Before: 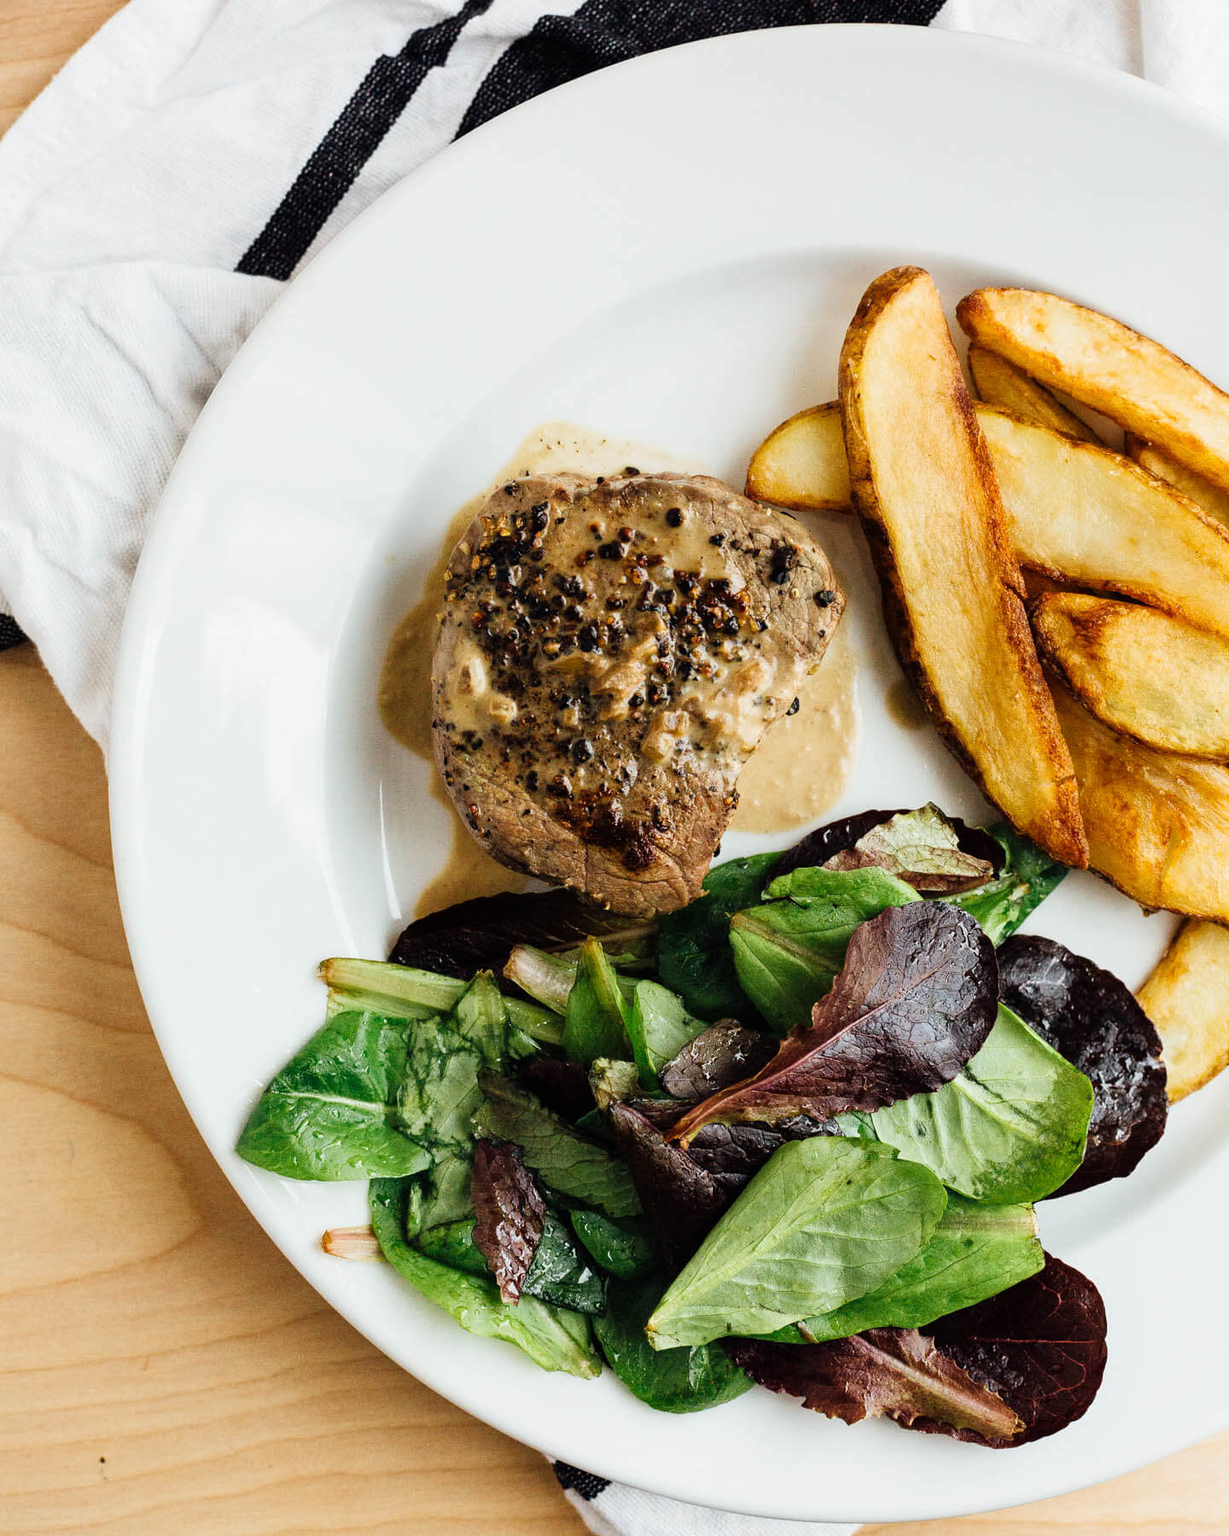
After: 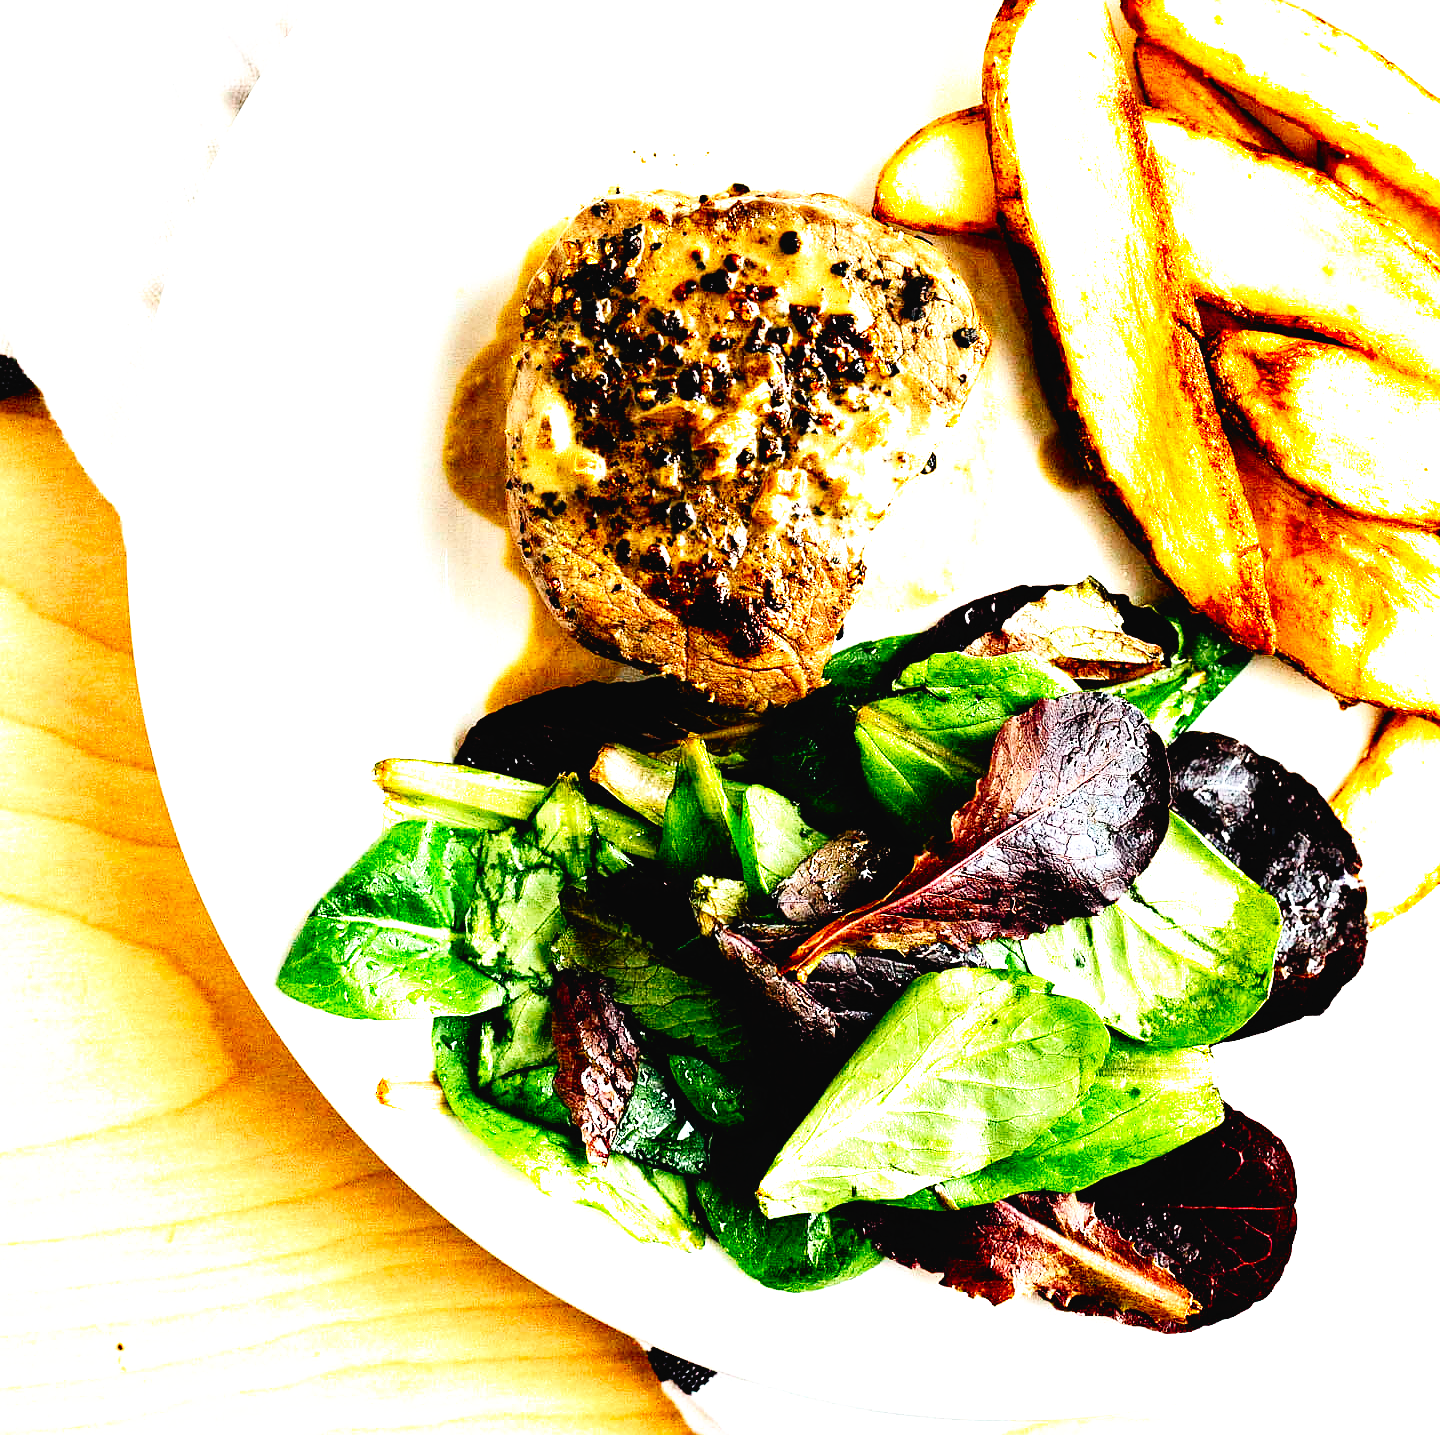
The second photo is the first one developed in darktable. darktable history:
crop and rotate: top 20.227%
exposure: exposure 0.509 EV, compensate highlight preservation false
sharpen: radius 0.977, amount 0.616
shadows and highlights: shadows 25.49, highlights -24.52
contrast brightness saturation: contrast 0.228, brightness 0.114, saturation 0.289
tone curve: curves: ch0 [(0, 0) (0.003, 0.019) (0.011, 0.022) (0.025, 0.025) (0.044, 0.04) (0.069, 0.069) (0.1, 0.108) (0.136, 0.152) (0.177, 0.199) (0.224, 0.26) (0.277, 0.321) (0.335, 0.392) (0.399, 0.472) (0.468, 0.547) (0.543, 0.624) (0.623, 0.713) (0.709, 0.786) (0.801, 0.865) (0.898, 0.939) (1, 1)], preserve colors none
filmic rgb: black relative exposure -8.18 EV, white relative exposure 2.23 EV, hardness 7.07, latitude 85.56%, contrast 1.699, highlights saturation mix -4.01%, shadows ↔ highlights balance -2.33%, preserve chrominance no, color science v5 (2021), contrast in shadows safe, contrast in highlights safe
